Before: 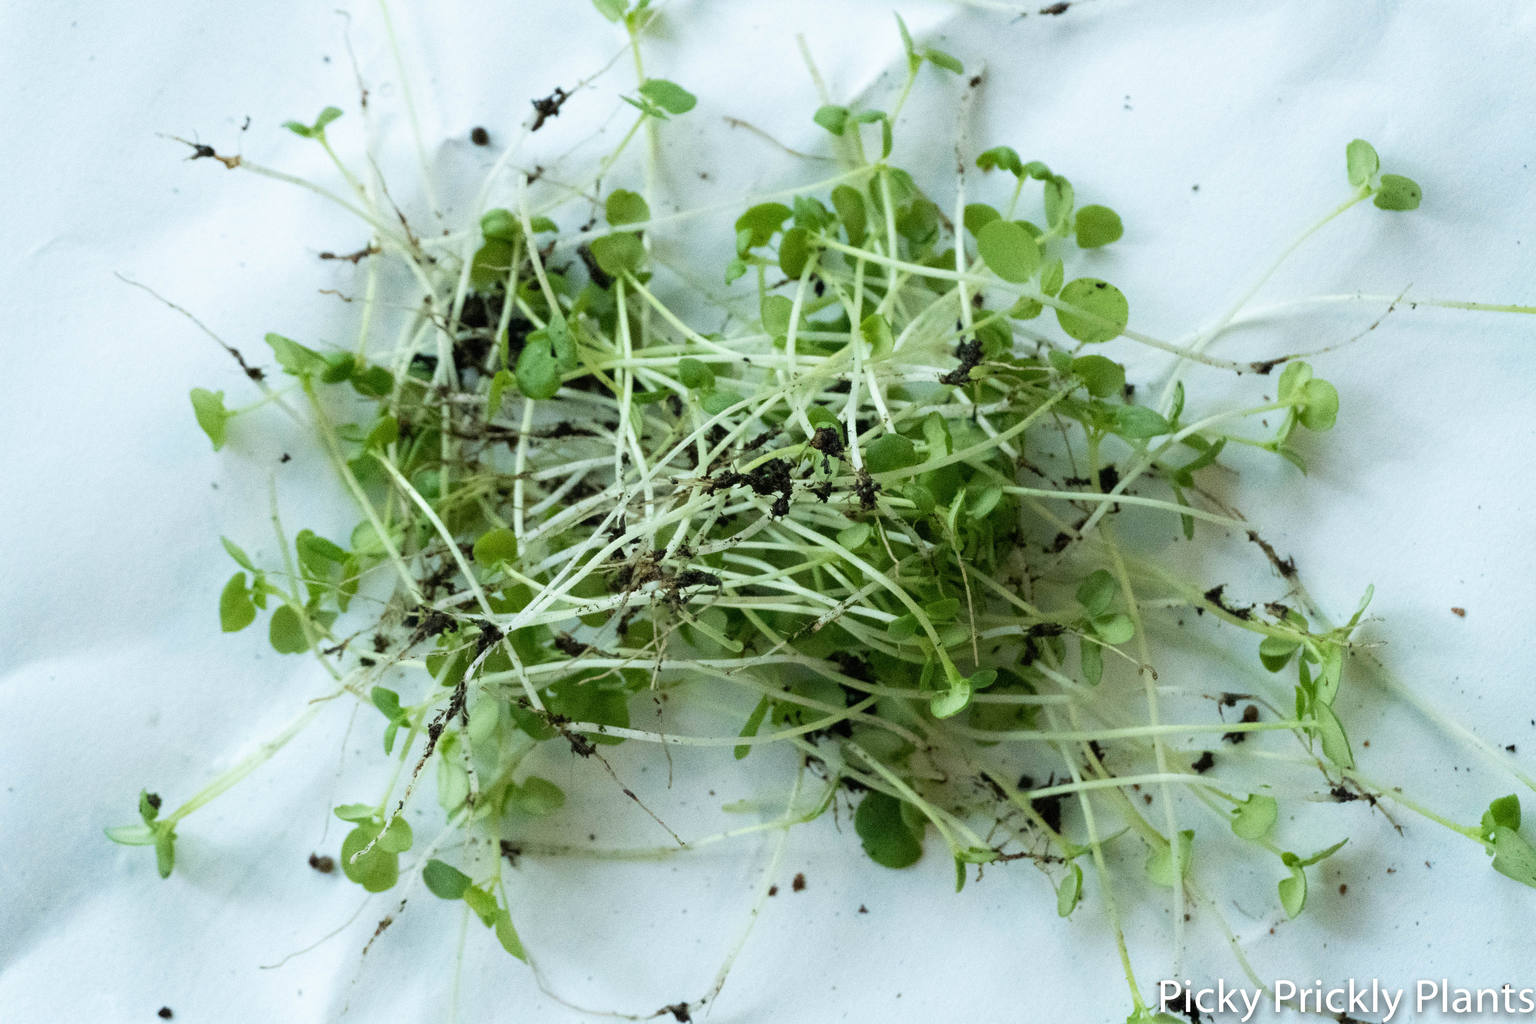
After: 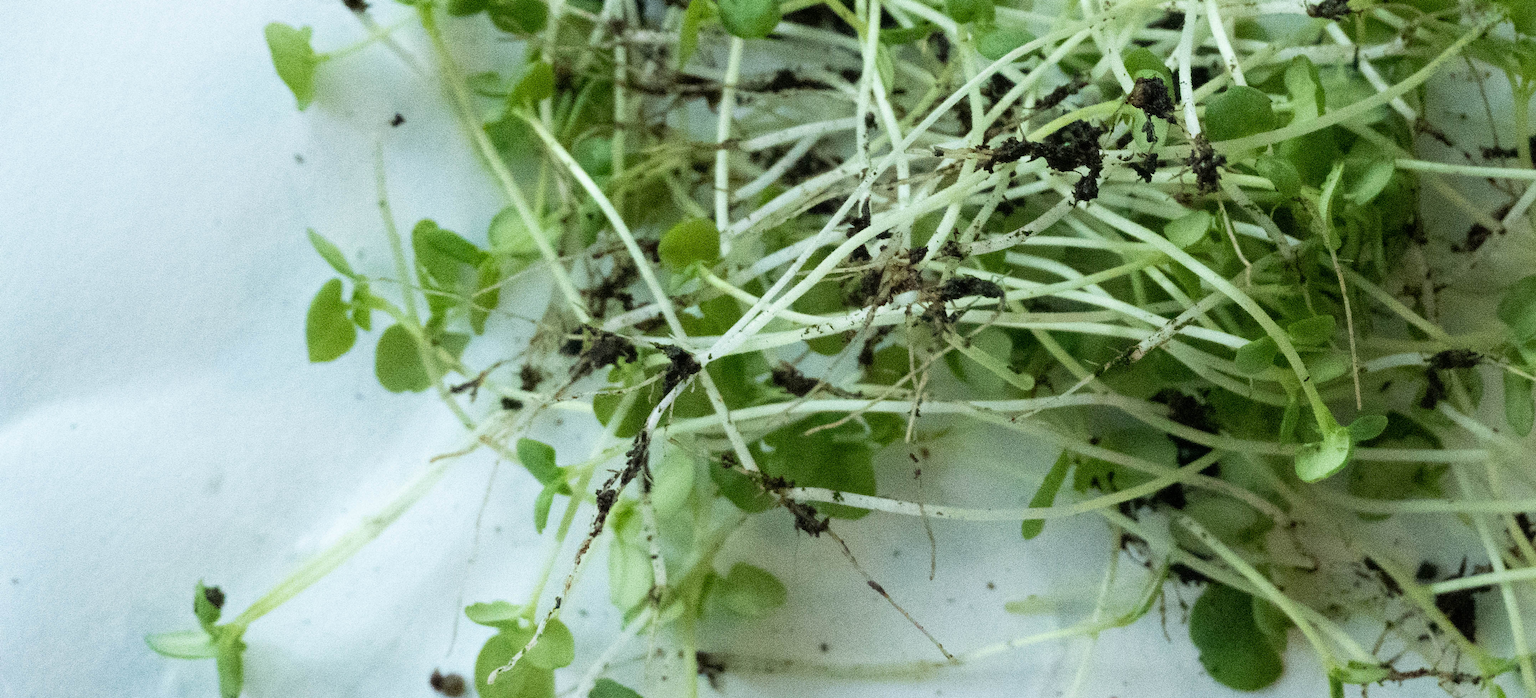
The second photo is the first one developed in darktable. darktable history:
crop: top 36.341%, right 28.104%, bottom 14.624%
